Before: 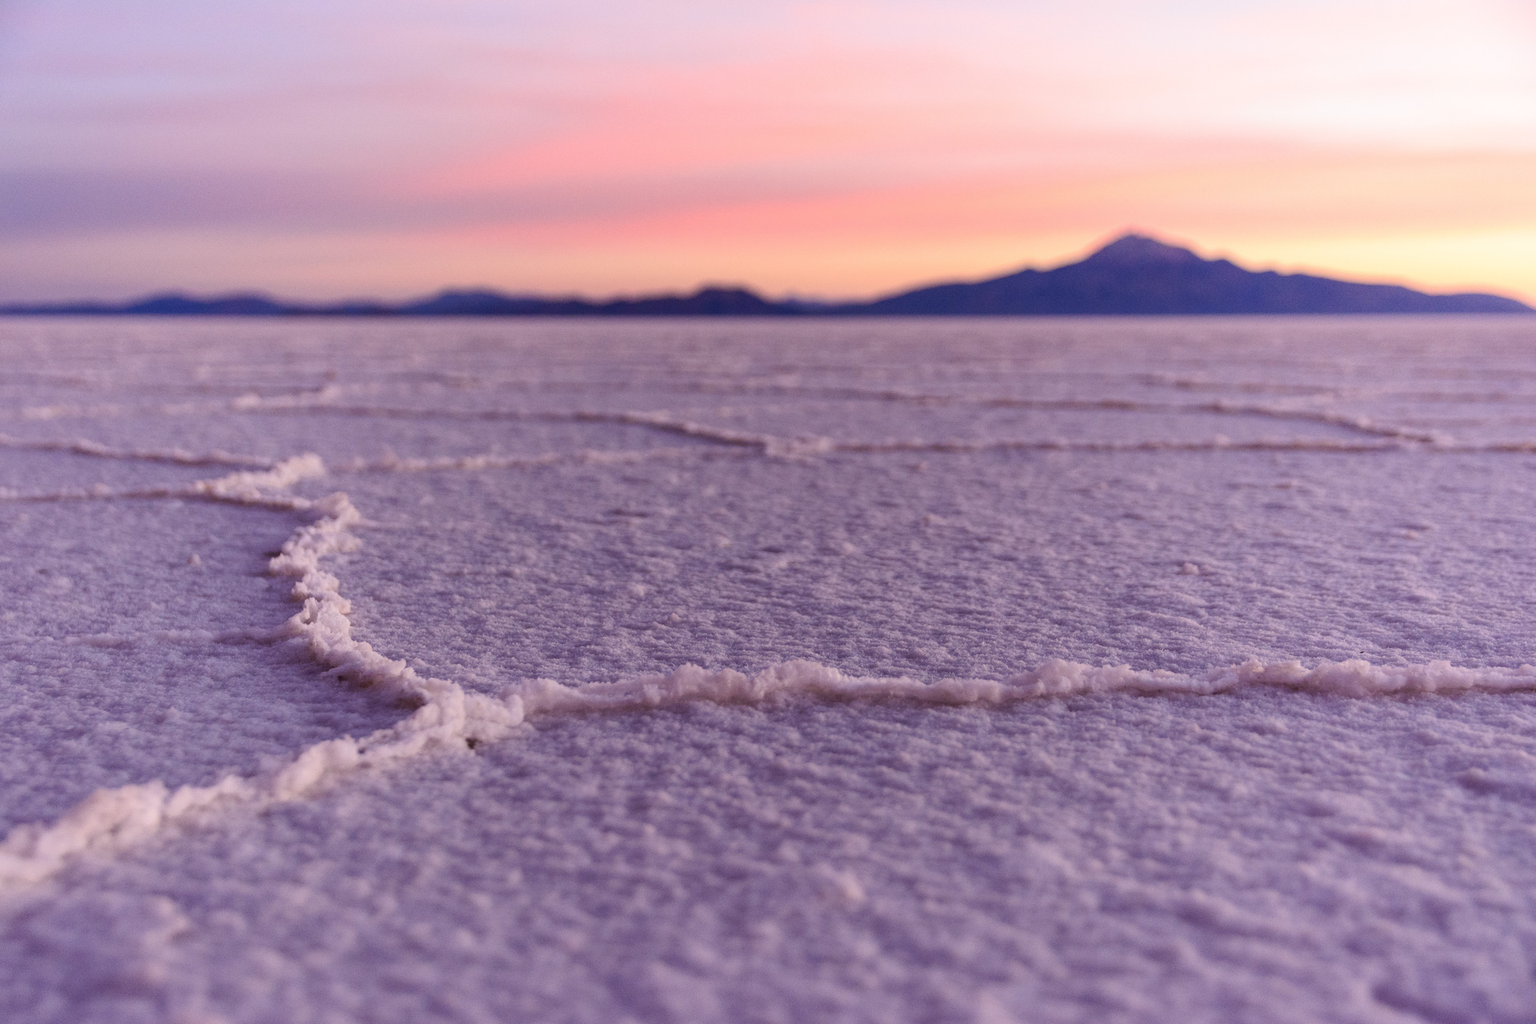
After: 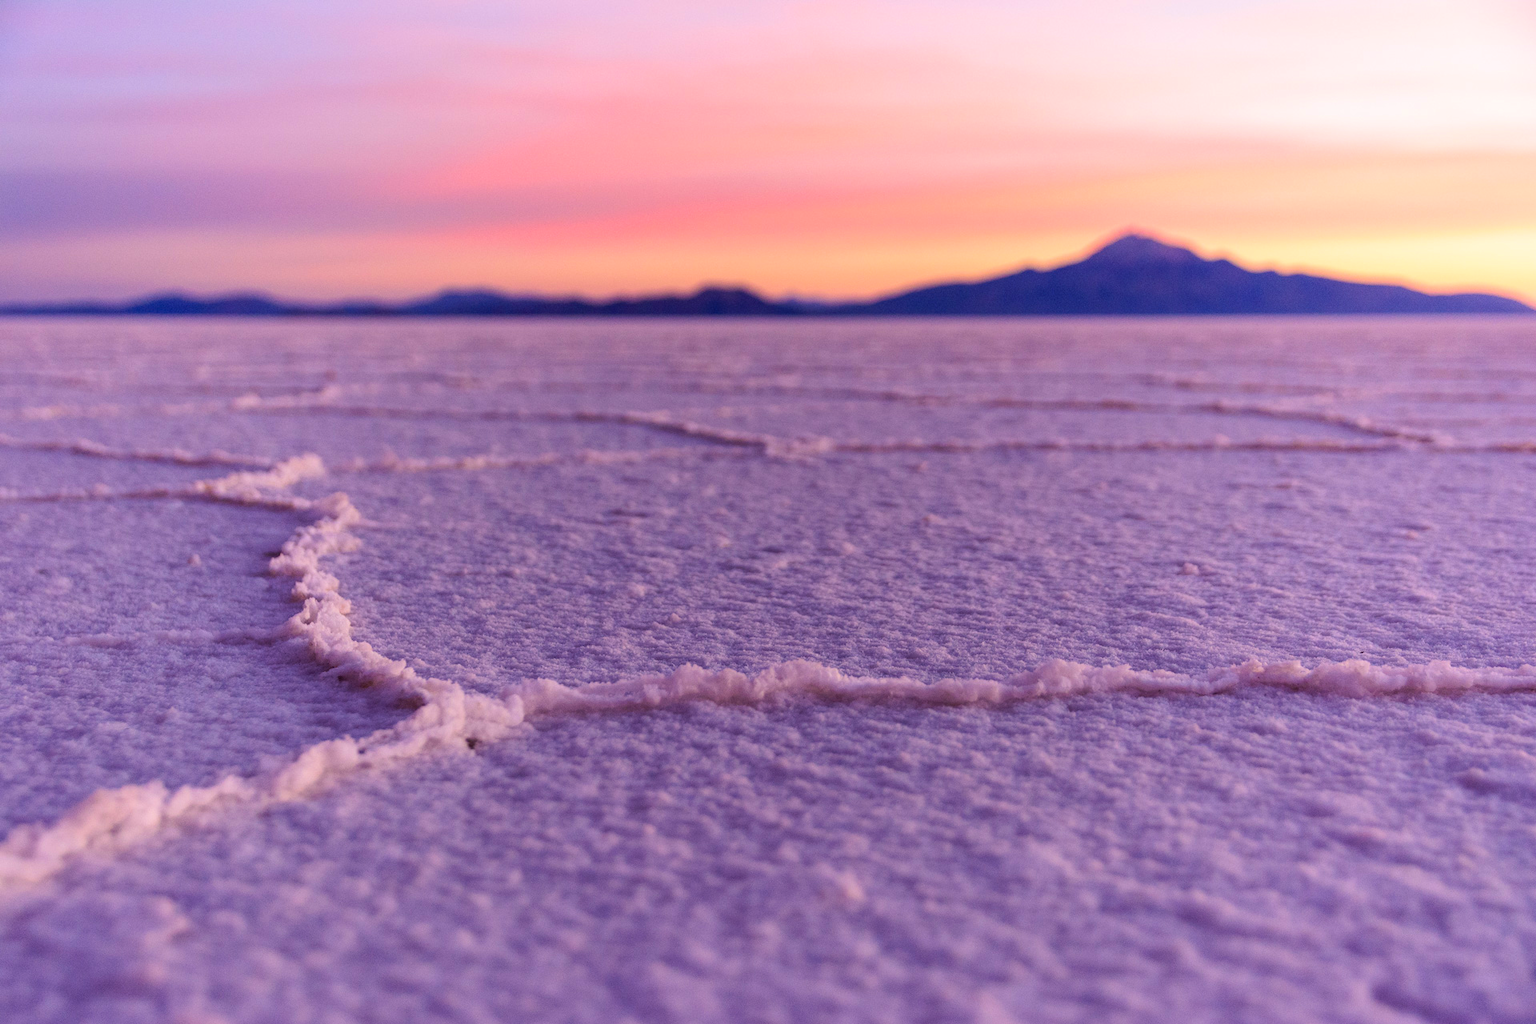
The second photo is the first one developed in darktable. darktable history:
velvia: on, module defaults
color balance rgb: shadows lift › chroma 3.157%, shadows lift › hue 243.27°, perceptual saturation grading › global saturation 35.432%, global vibrance 3.318%
